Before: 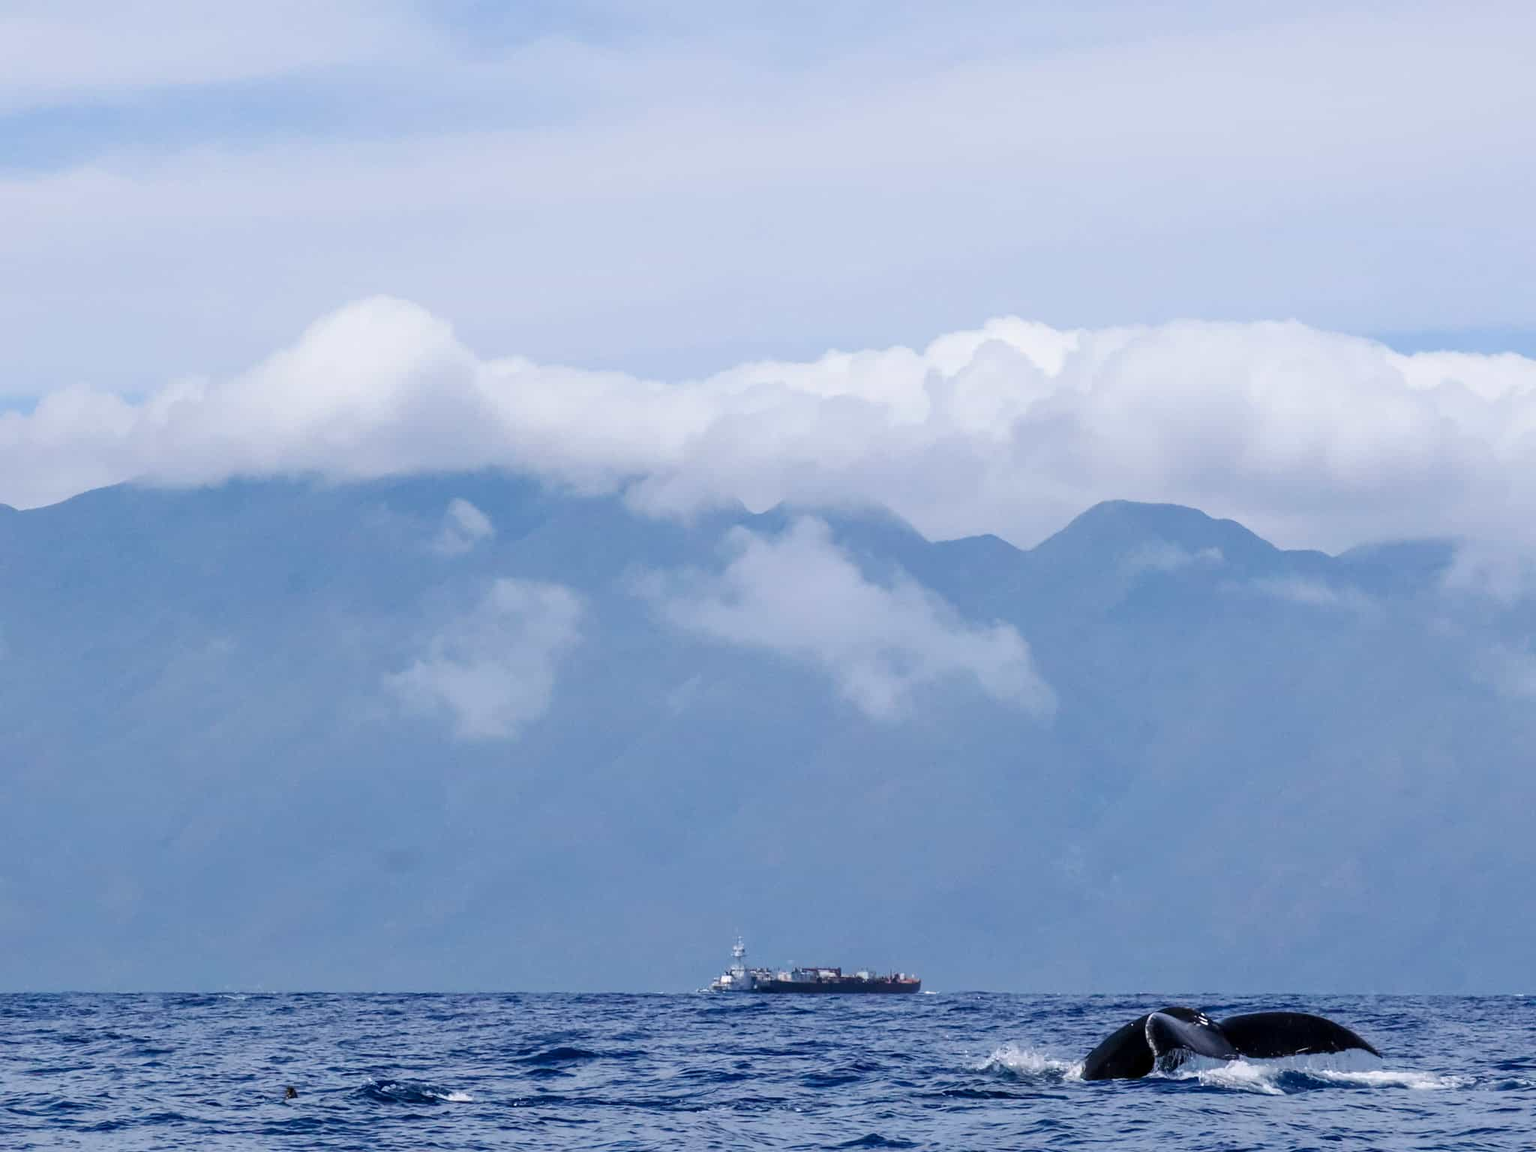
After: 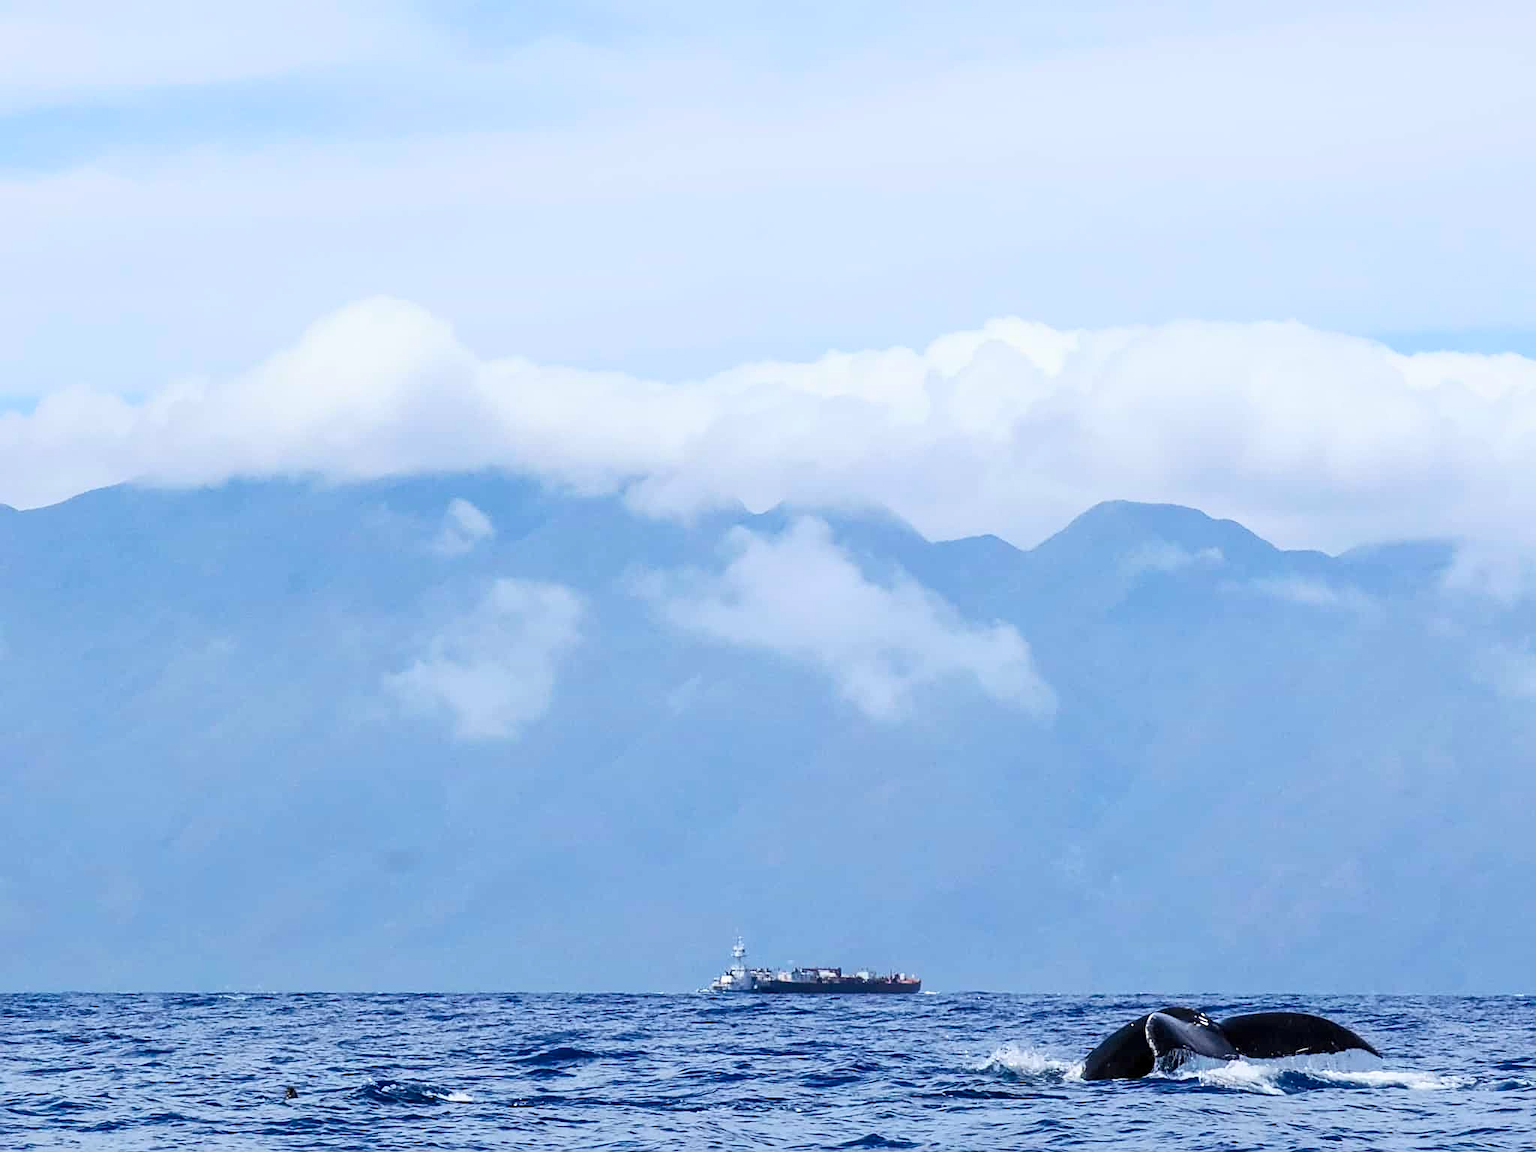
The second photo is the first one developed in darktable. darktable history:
contrast brightness saturation: contrast 0.196, brightness 0.164, saturation 0.227
color correction: highlights a* -2.65, highlights b* 2.62
sharpen: on, module defaults
